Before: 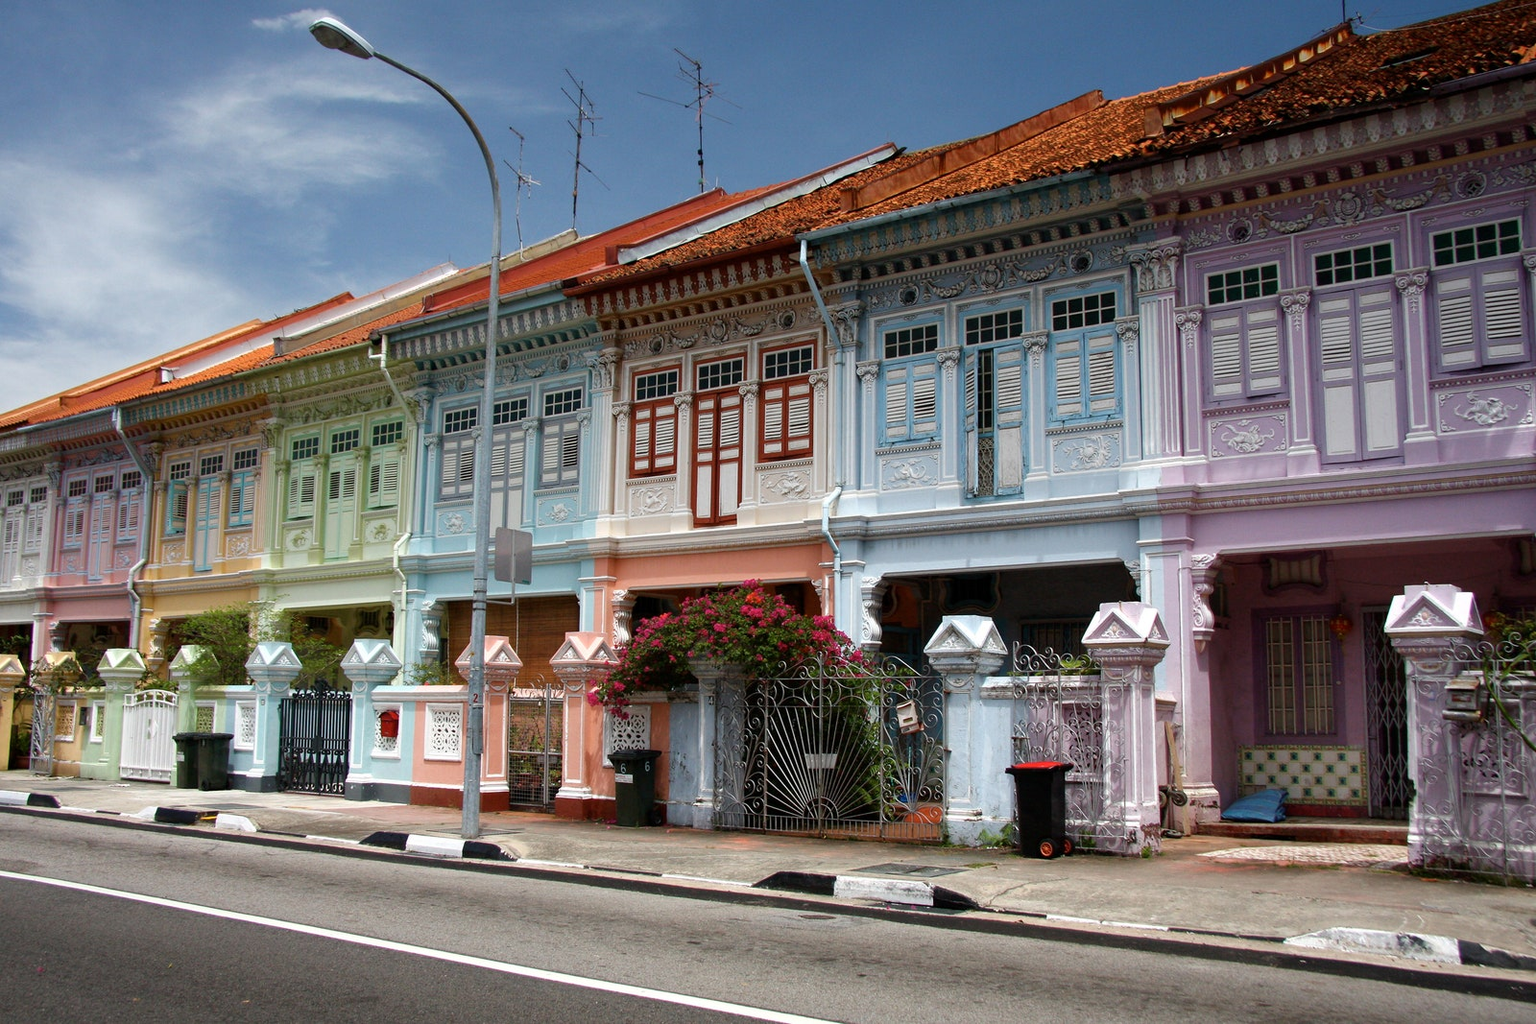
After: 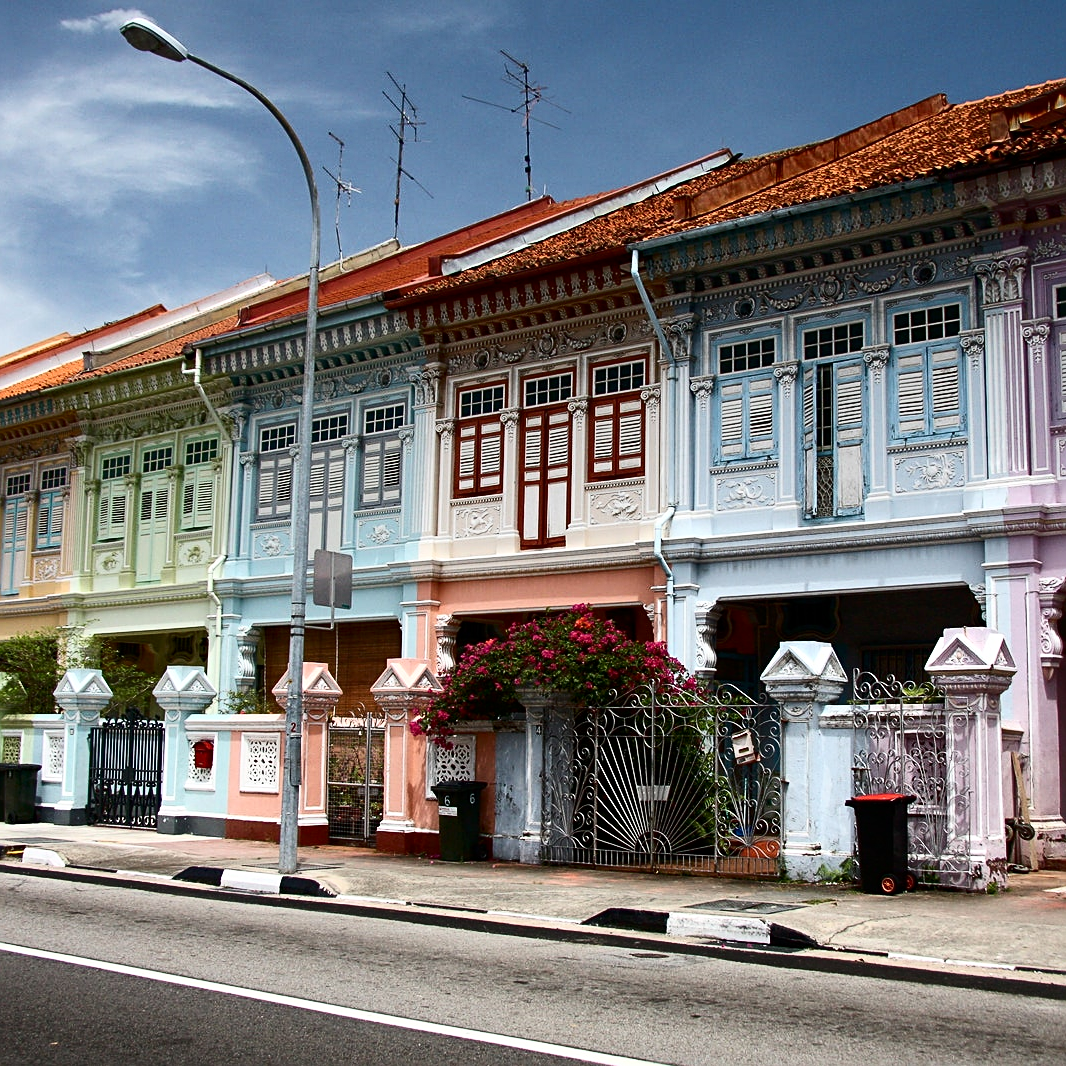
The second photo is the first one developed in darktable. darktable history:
crop and rotate: left 12.673%, right 20.66%
contrast brightness saturation: contrast 0.28
sharpen: on, module defaults
